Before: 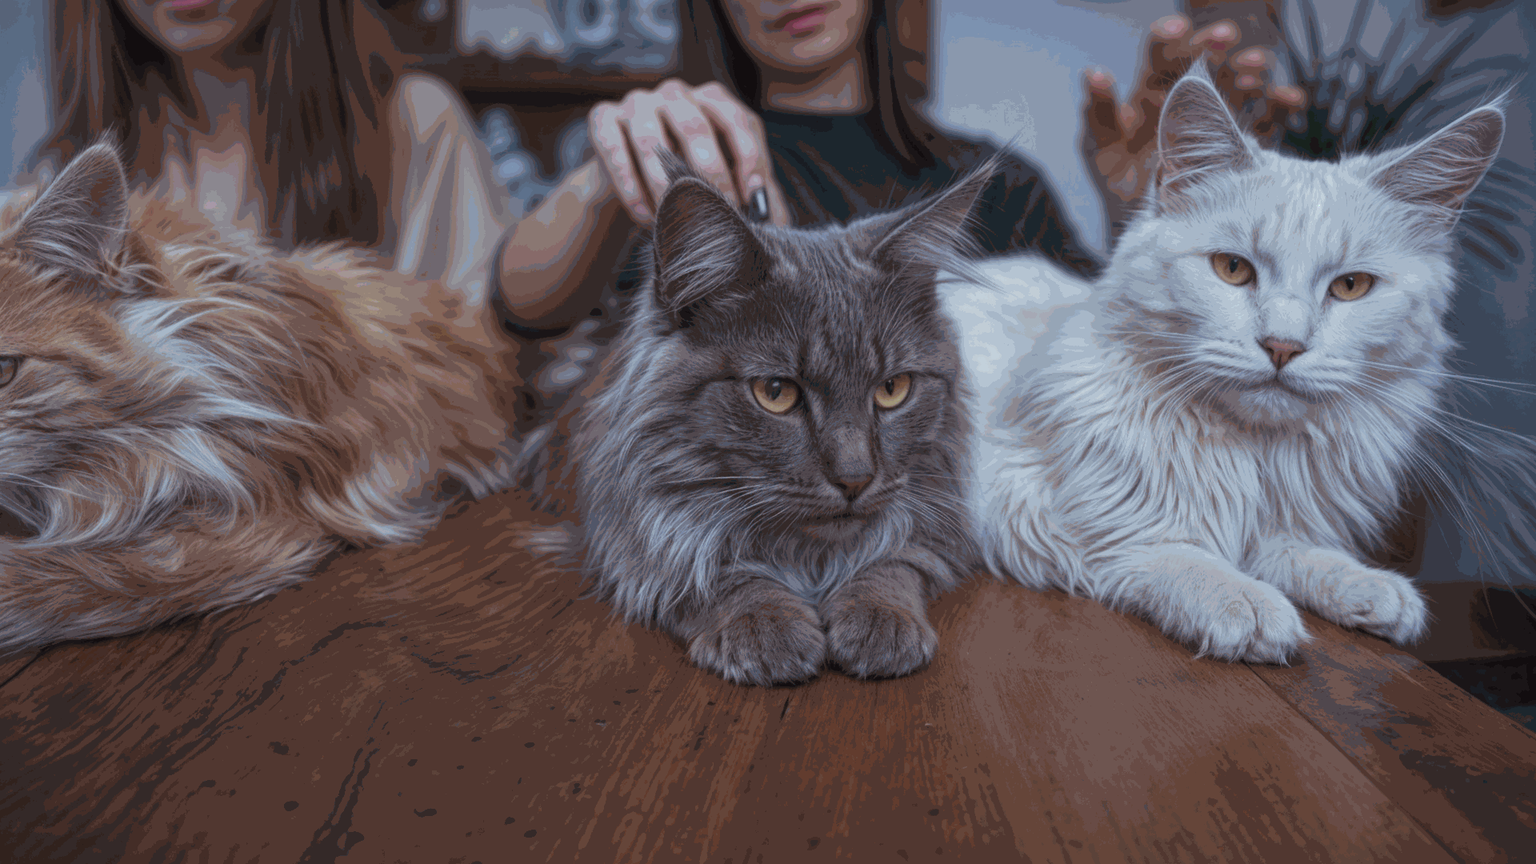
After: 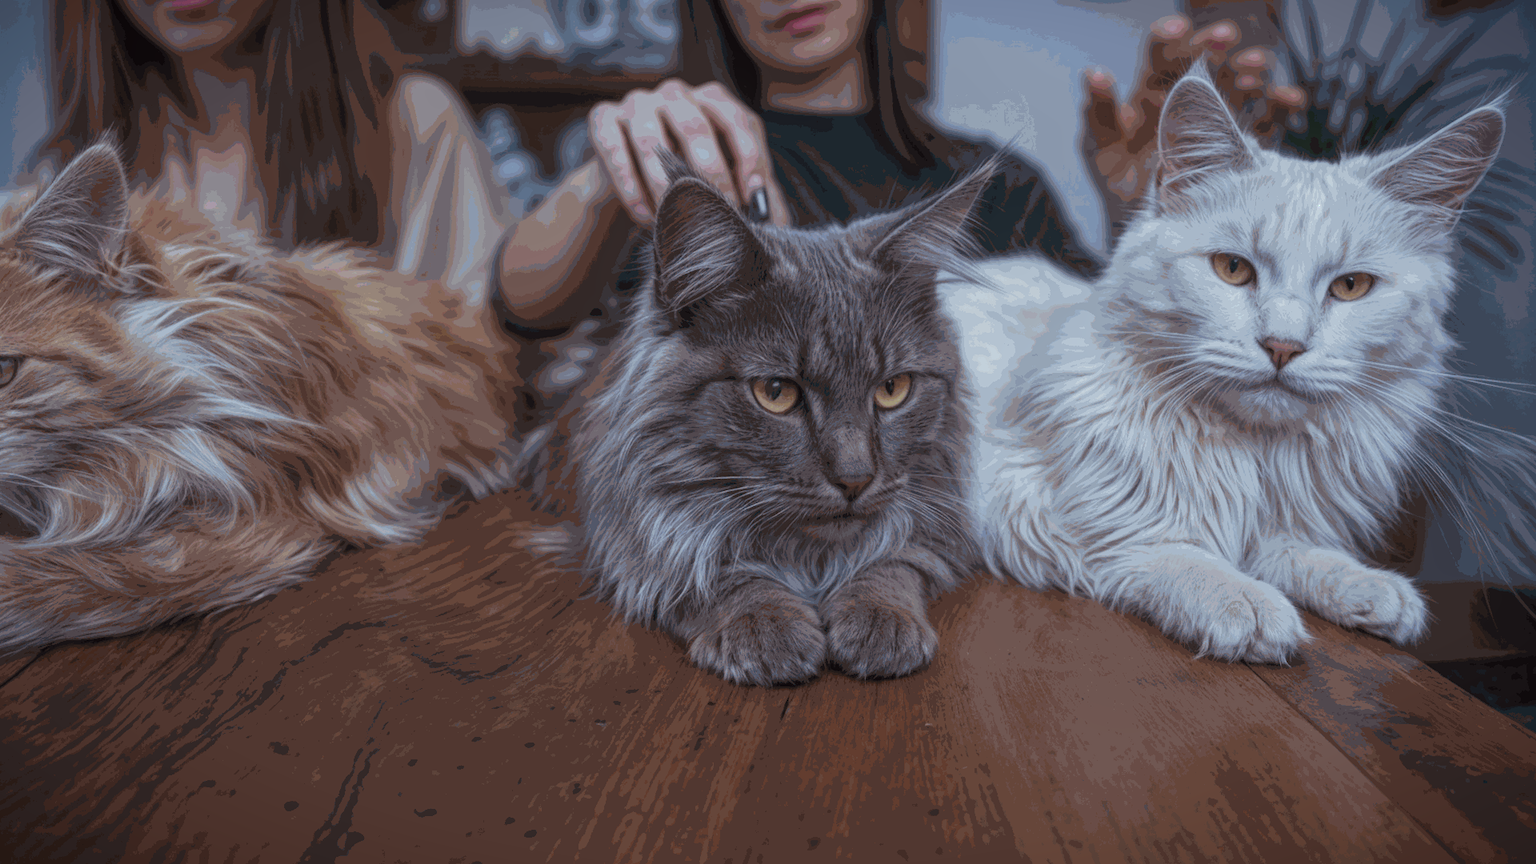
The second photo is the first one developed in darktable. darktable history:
vignetting: fall-off start 98.29%, fall-off radius 100%, brightness -1, saturation 0.5, width/height ratio 1.428
local contrast: detail 110%
tone equalizer: on, module defaults
